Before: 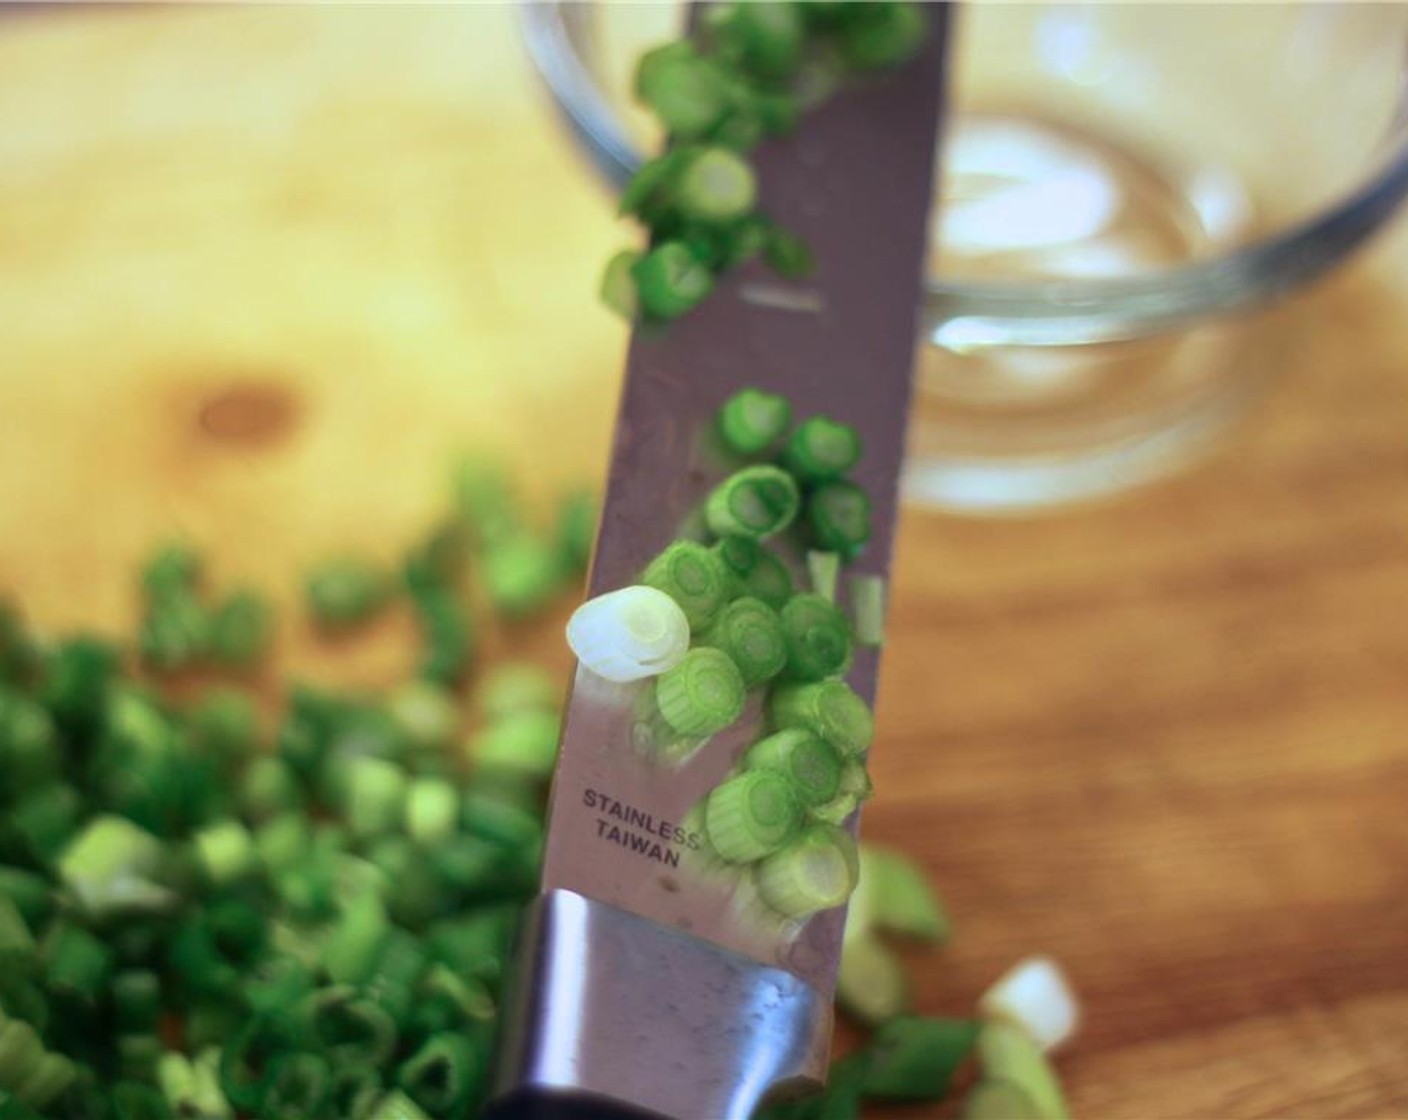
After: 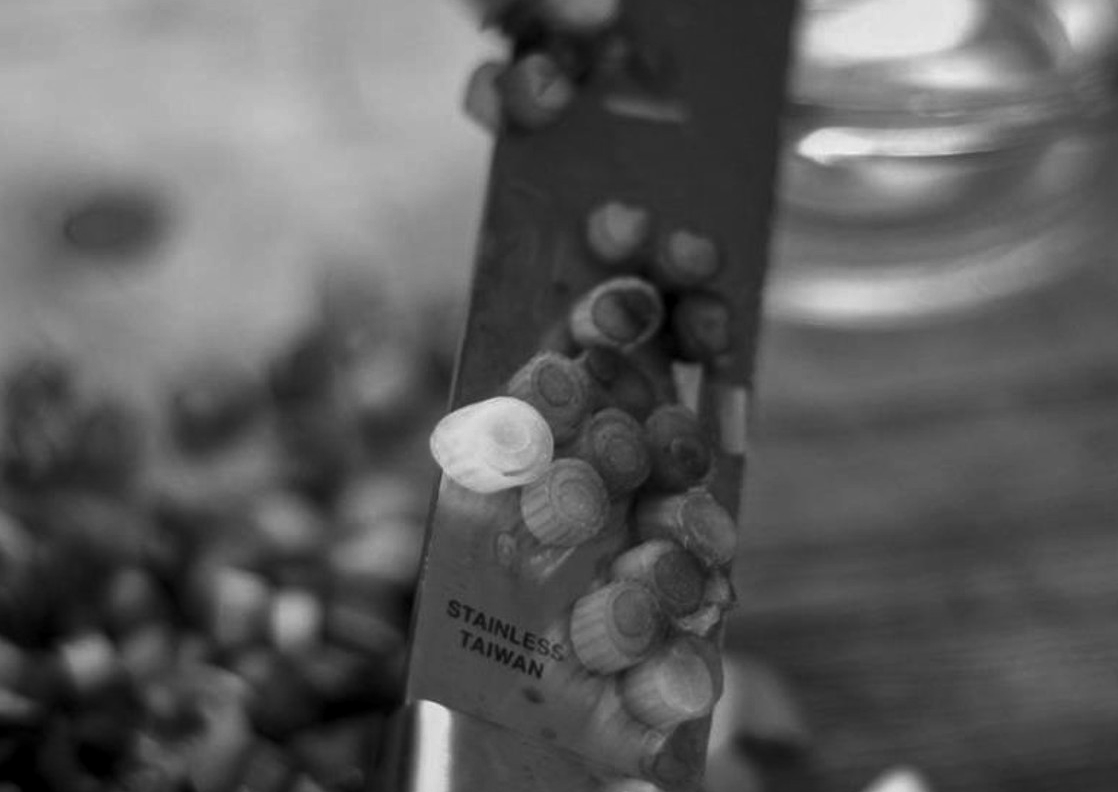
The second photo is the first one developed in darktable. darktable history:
velvia: on, module defaults
local contrast: on, module defaults
white balance: emerald 1
contrast brightness saturation: brightness -0.25, saturation 0.2
color calibration: output gray [0.18, 0.41, 0.41, 0], gray › normalize channels true, illuminant same as pipeline (D50), adaptation XYZ, x 0.346, y 0.359, gamut compression 0
crop: left 9.712%, top 16.928%, right 10.845%, bottom 12.332%
